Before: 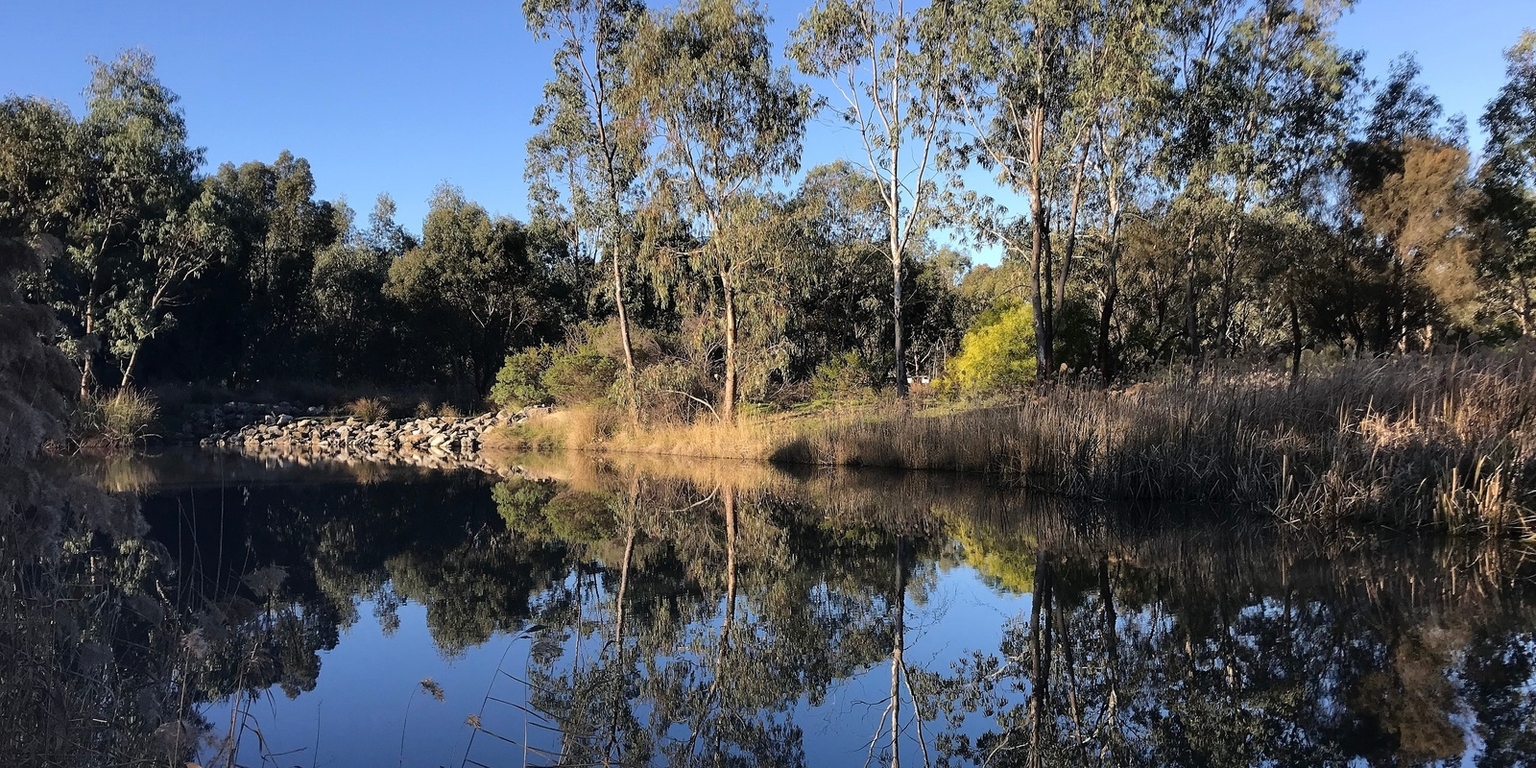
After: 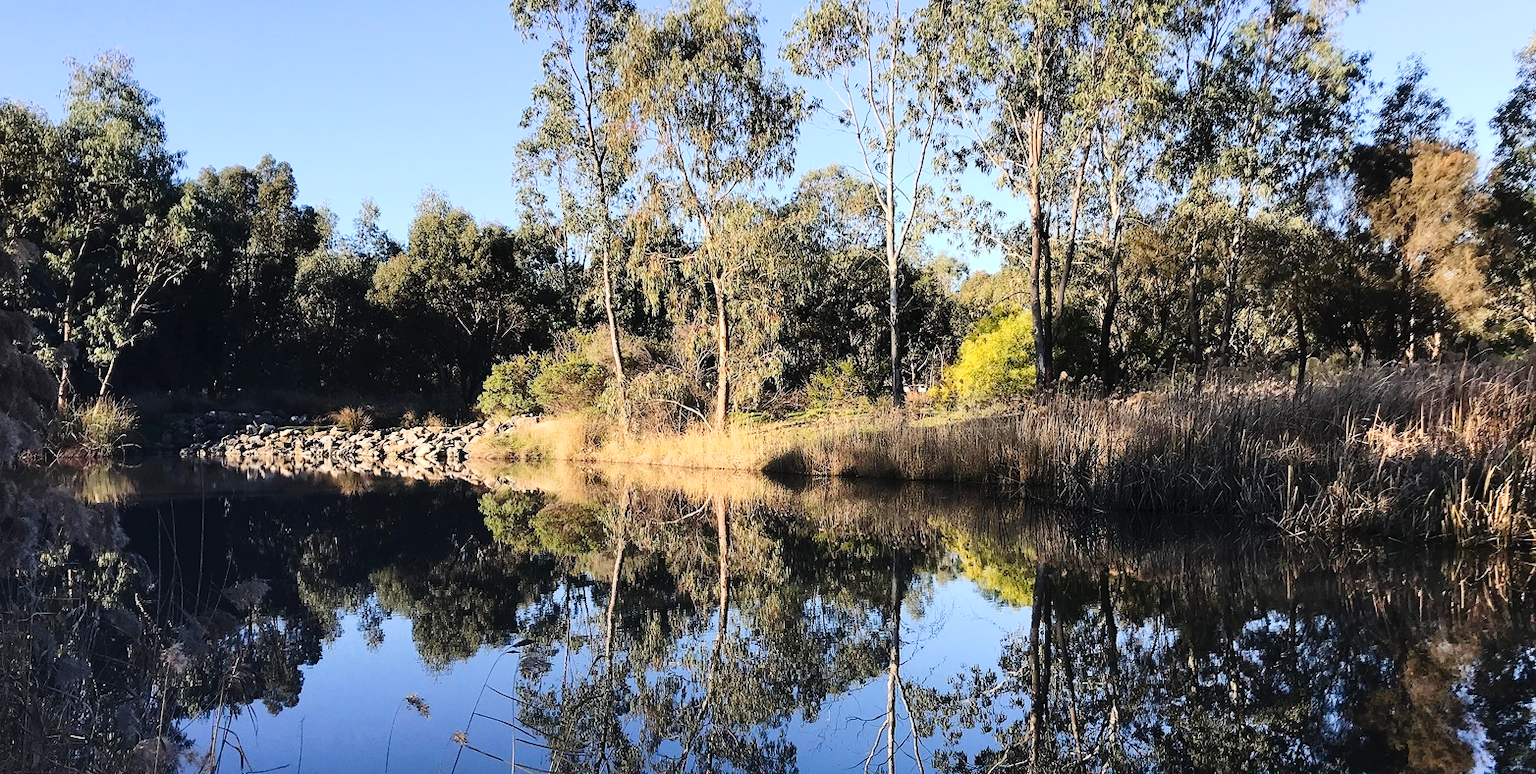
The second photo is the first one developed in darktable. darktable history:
contrast brightness saturation: contrast 0.198, brightness 0.147, saturation 0.15
tone curve: curves: ch0 [(0, 0) (0.003, 0.008) (0.011, 0.017) (0.025, 0.027) (0.044, 0.043) (0.069, 0.059) (0.1, 0.086) (0.136, 0.112) (0.177, 0.152) (0.224, 0.203) (0.277, 0.277) (0.335, 0.346) (0.399, 0.439) (0.468, 0.527) (0.543, 0.613) (0.623, 0.693) (0.709, 0.787) (0.801, 0.863) (0.898, 0.927) (1, 1)], preserve colors none
crop and rotate: left 1.564%, right 0.677%, bottom 1.37%
local contrast: mode bilateral grid, contrast 9, coarseness 24, detail 112%, midtone range 0.2
